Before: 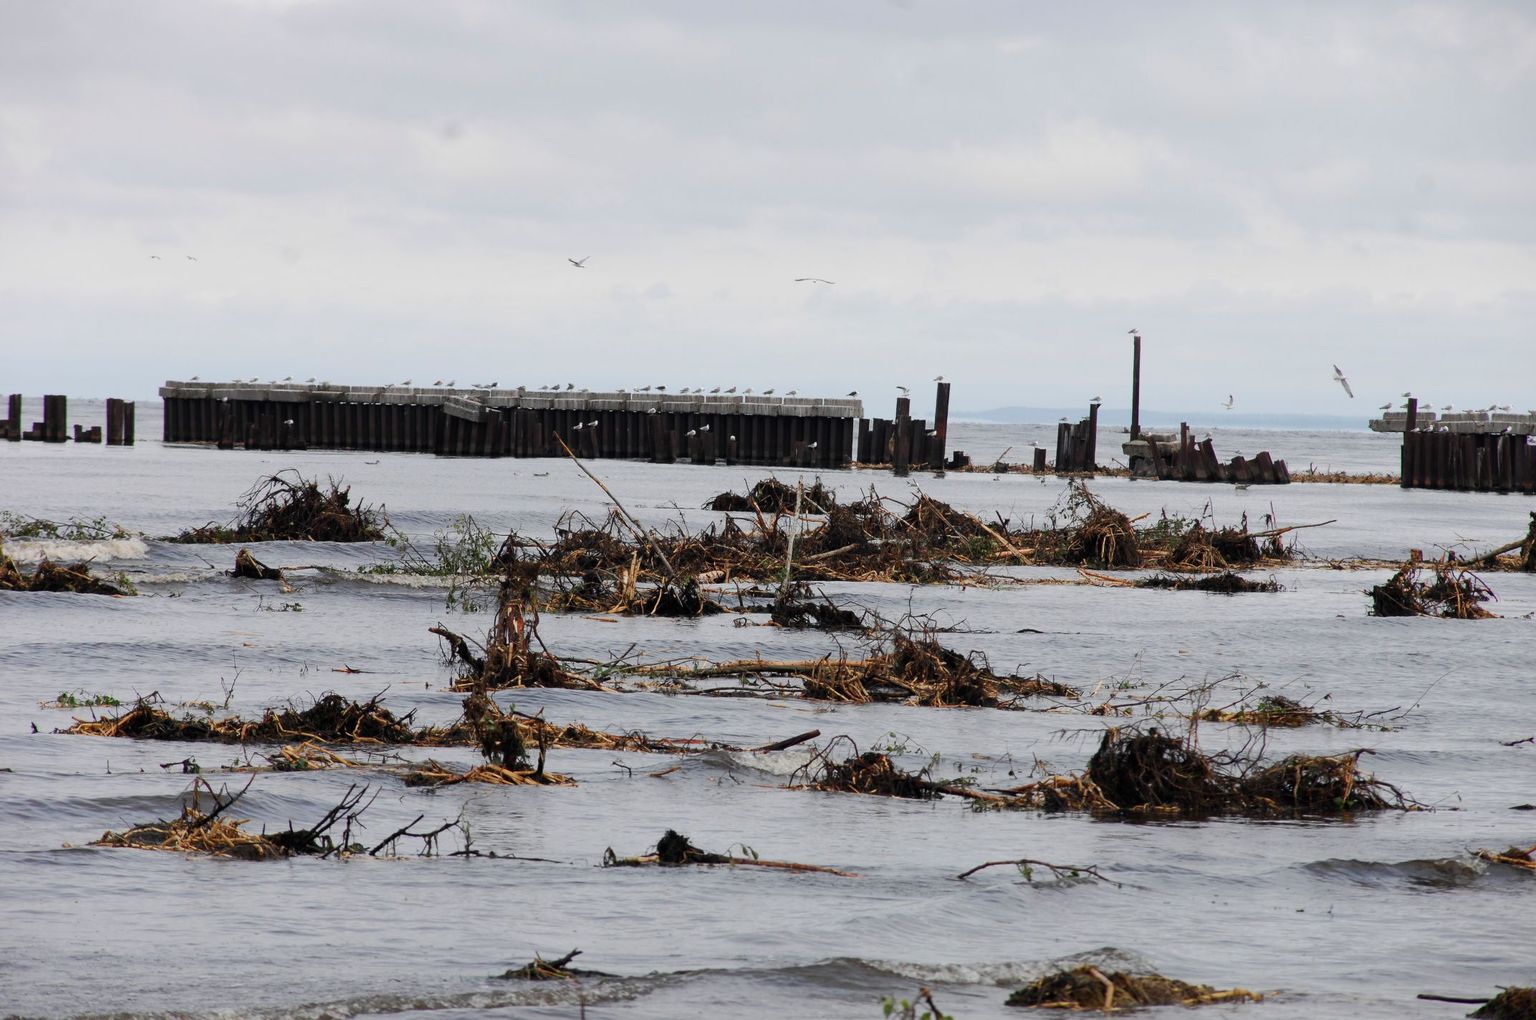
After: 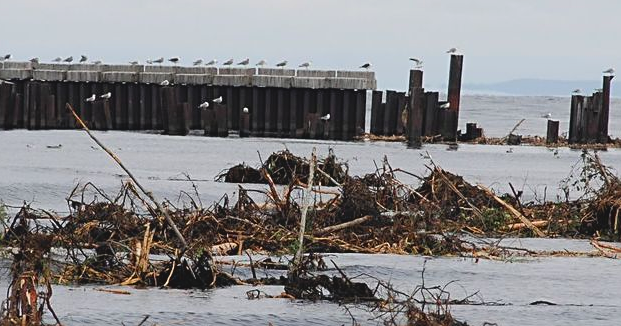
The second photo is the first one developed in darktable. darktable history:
sharpen: on, module defaults
contrast brightness saturation: contrast -0.1, brightness 0.05, saturation 0.08
crop: left 31.751%, top 32.172%, right 27.8%, bottom 35.83%
